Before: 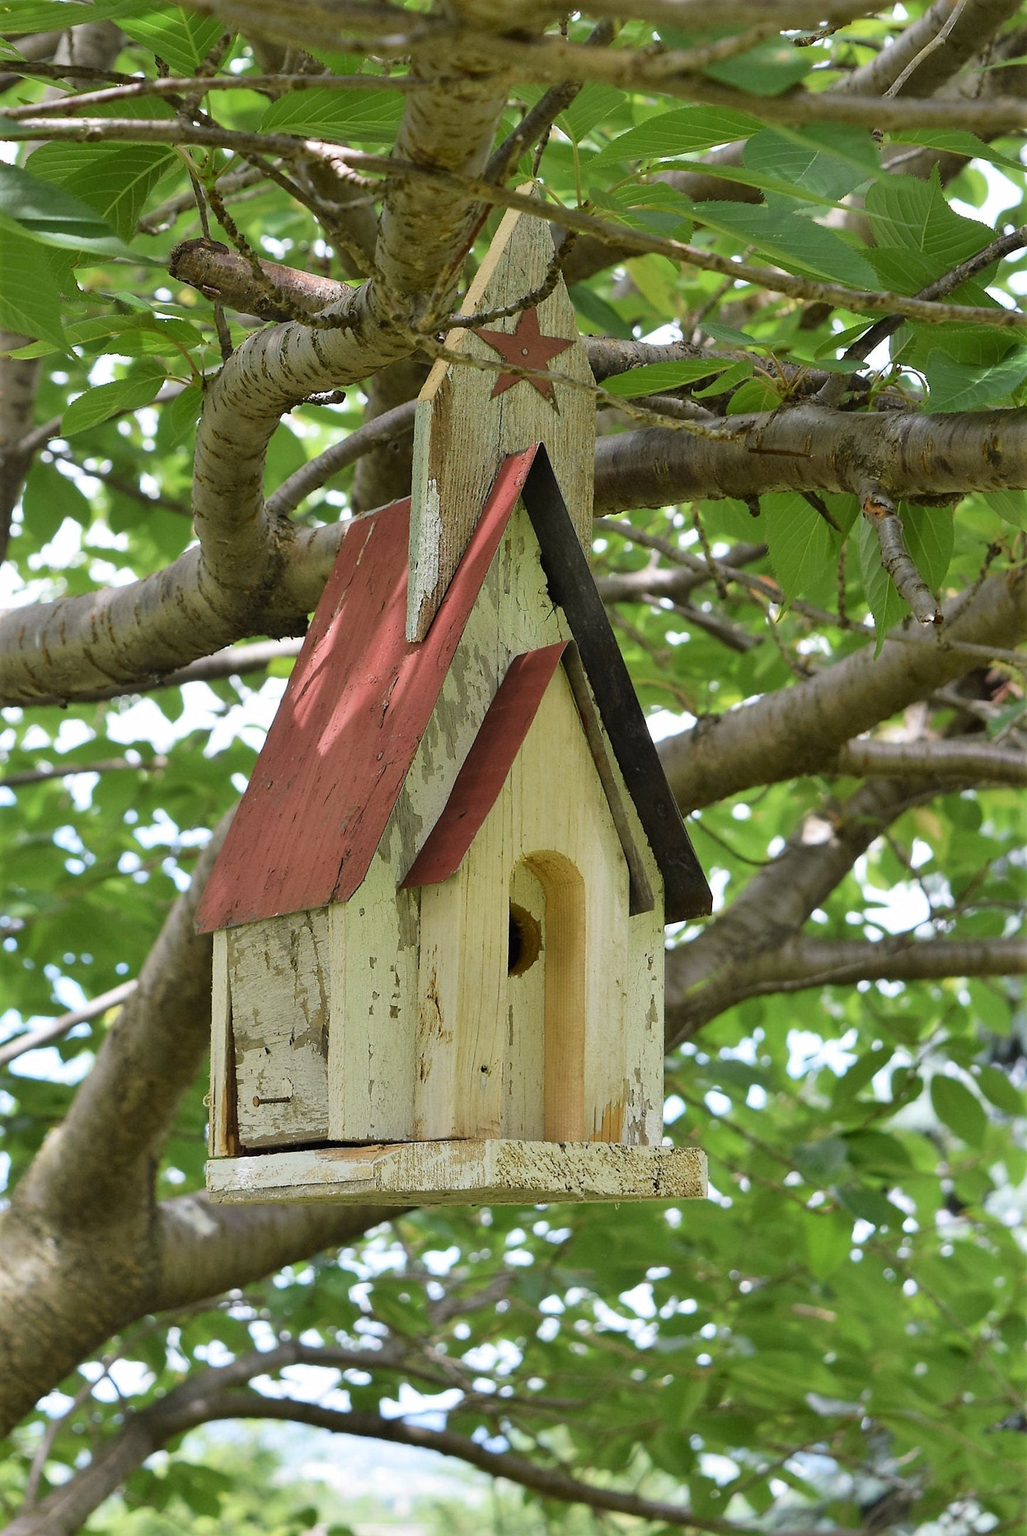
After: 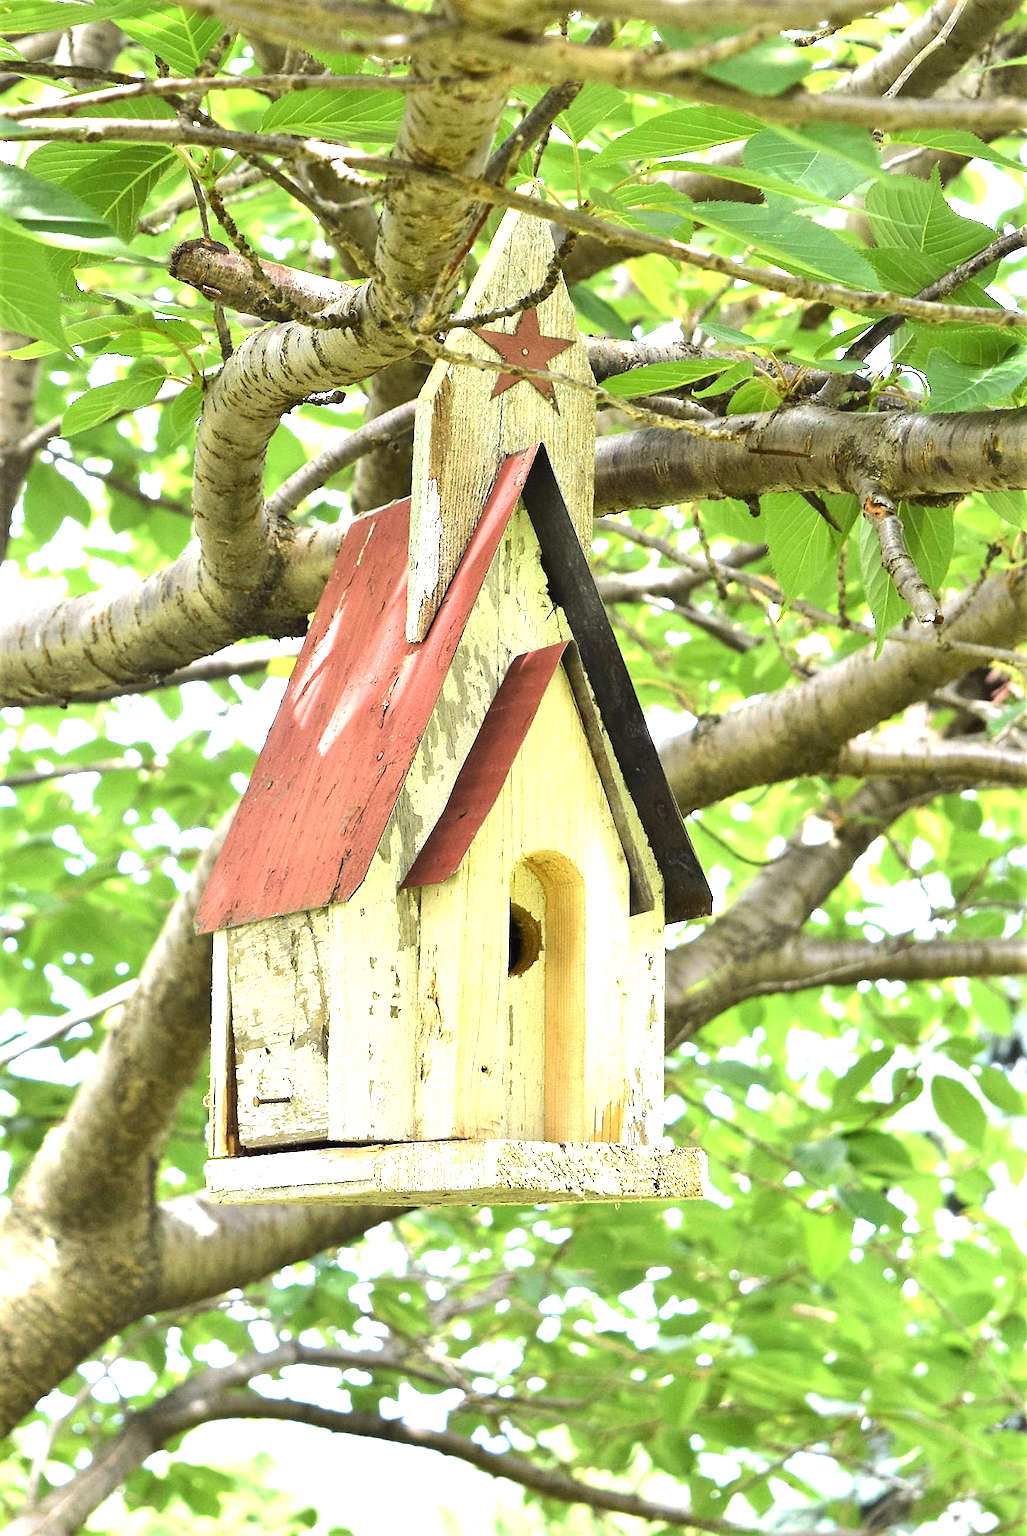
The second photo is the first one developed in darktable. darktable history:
tone equalizer: -8 EV -0.417 EV, -7 EV -0.389 EV, -6 EV -0.333 EV, -5 EV -0.222 EV, -3 EV 0.222 EV, -2 EV 0.333 EV, -1 EV 0.389 EV, +0 EV 0.417 EV, edges refinement/feathering 500, mask exposure compensation -1.57 EV, preserve details no
exposure: black level correction 0, exposure 1.379 EV, compensate exposure bias true, compensate highlight preservation false
